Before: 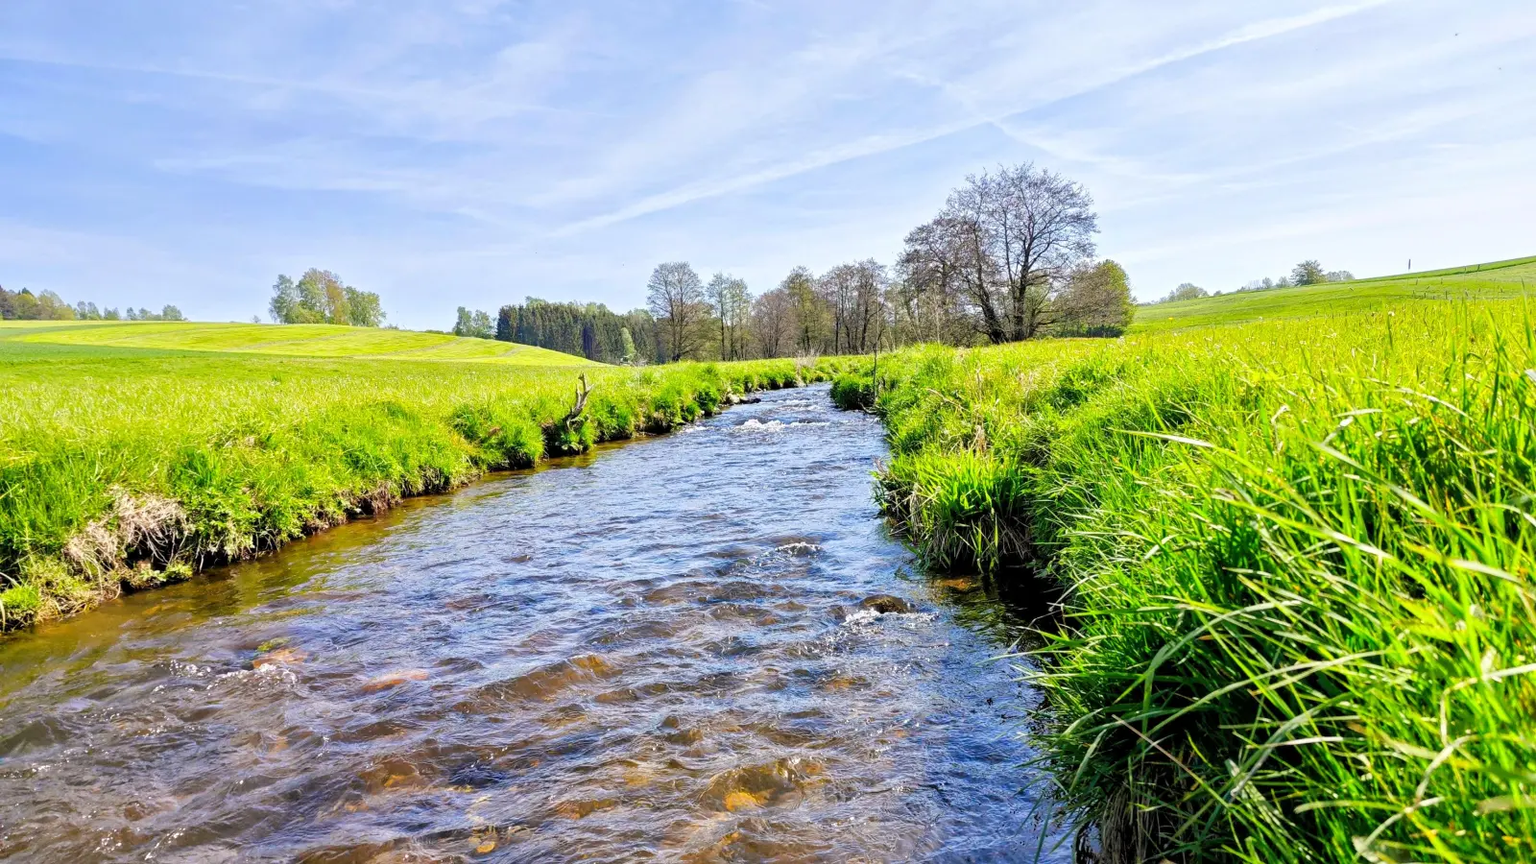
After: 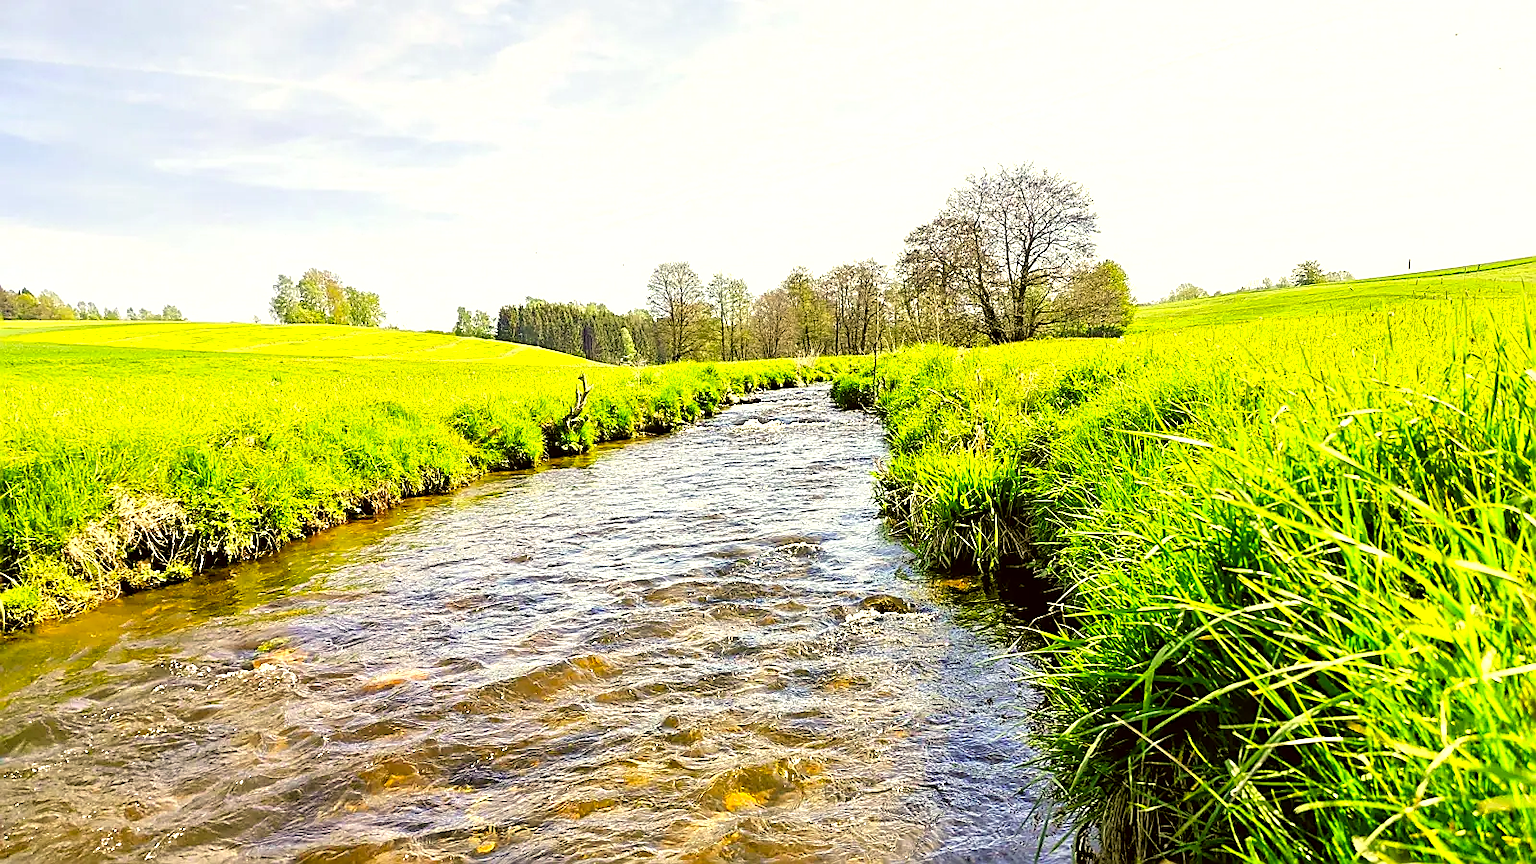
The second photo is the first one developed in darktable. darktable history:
sharpen: radius 1.405, amount 1.238, threshold 0.685
exposure: exposure 0.653 EV, compensate highlight preservation false
color correction: highlights a* 0.096, highlights b* 29.26, shadows a* -0.193, shadows b* 21.73
